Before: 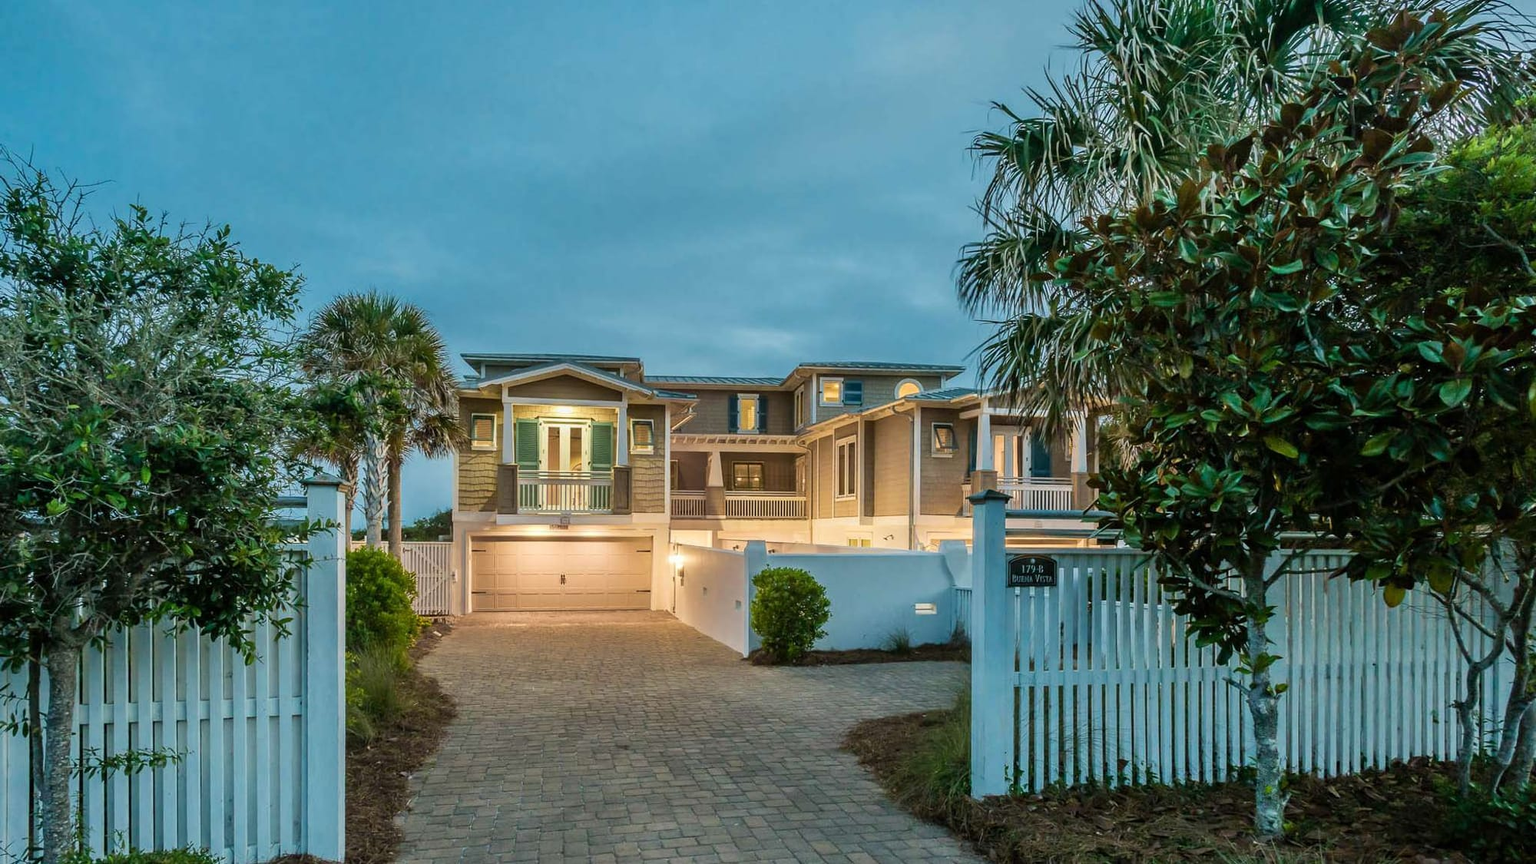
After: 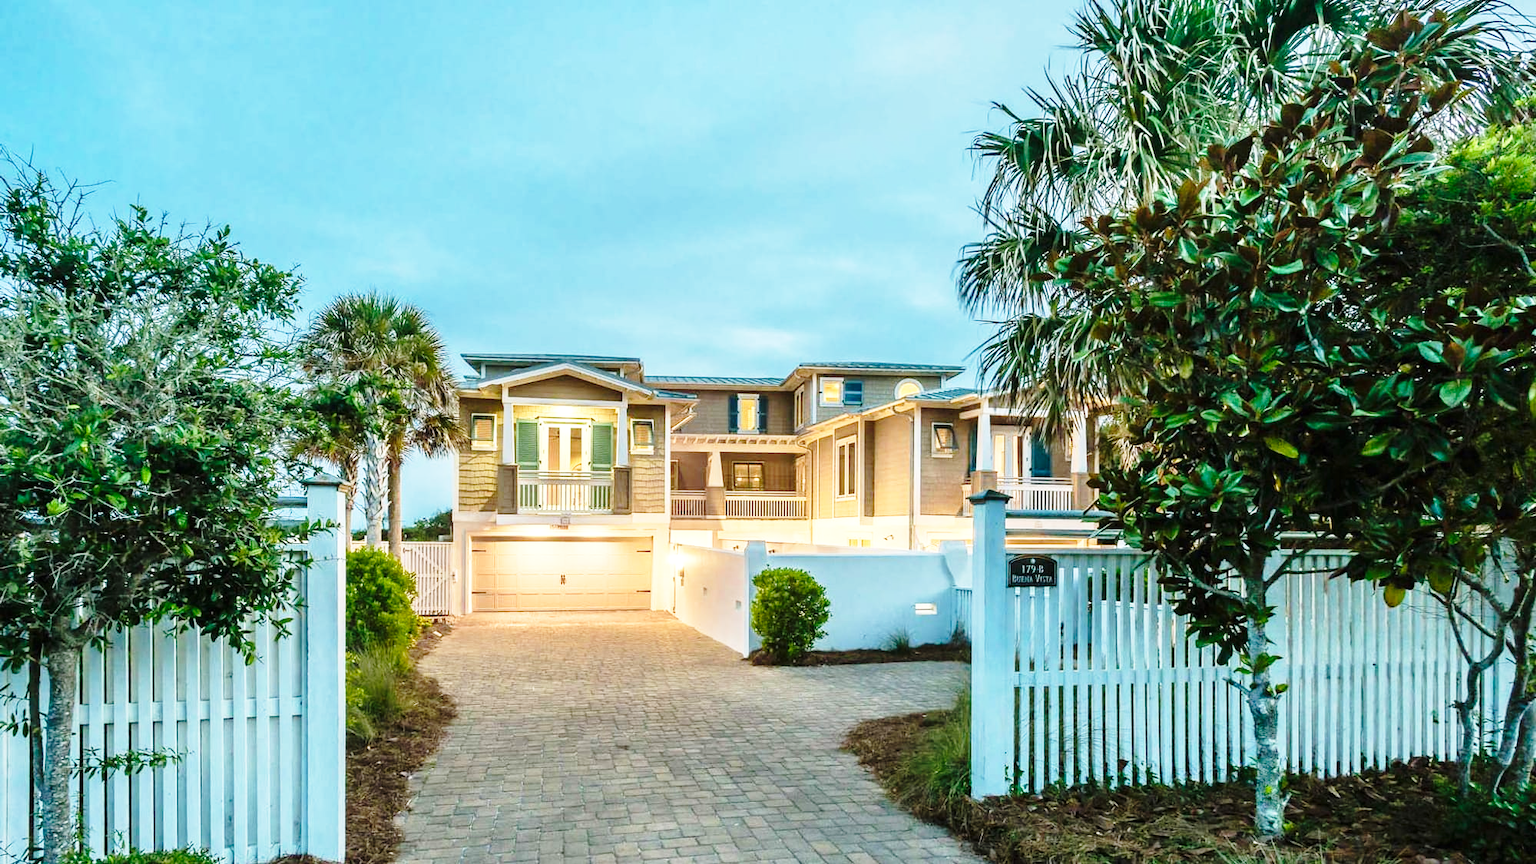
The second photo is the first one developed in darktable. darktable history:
exposure: black level correction 0, exposure 0.499 EV, compensate exposure bias true, compensate highlight preservation false
base curve: curves: ch0 [(0, 0) (0.028, 0.03) (0.121, 0.232) (0.46, 0.748) (0.859, 0.968) (1, 1)], preserve colors none
